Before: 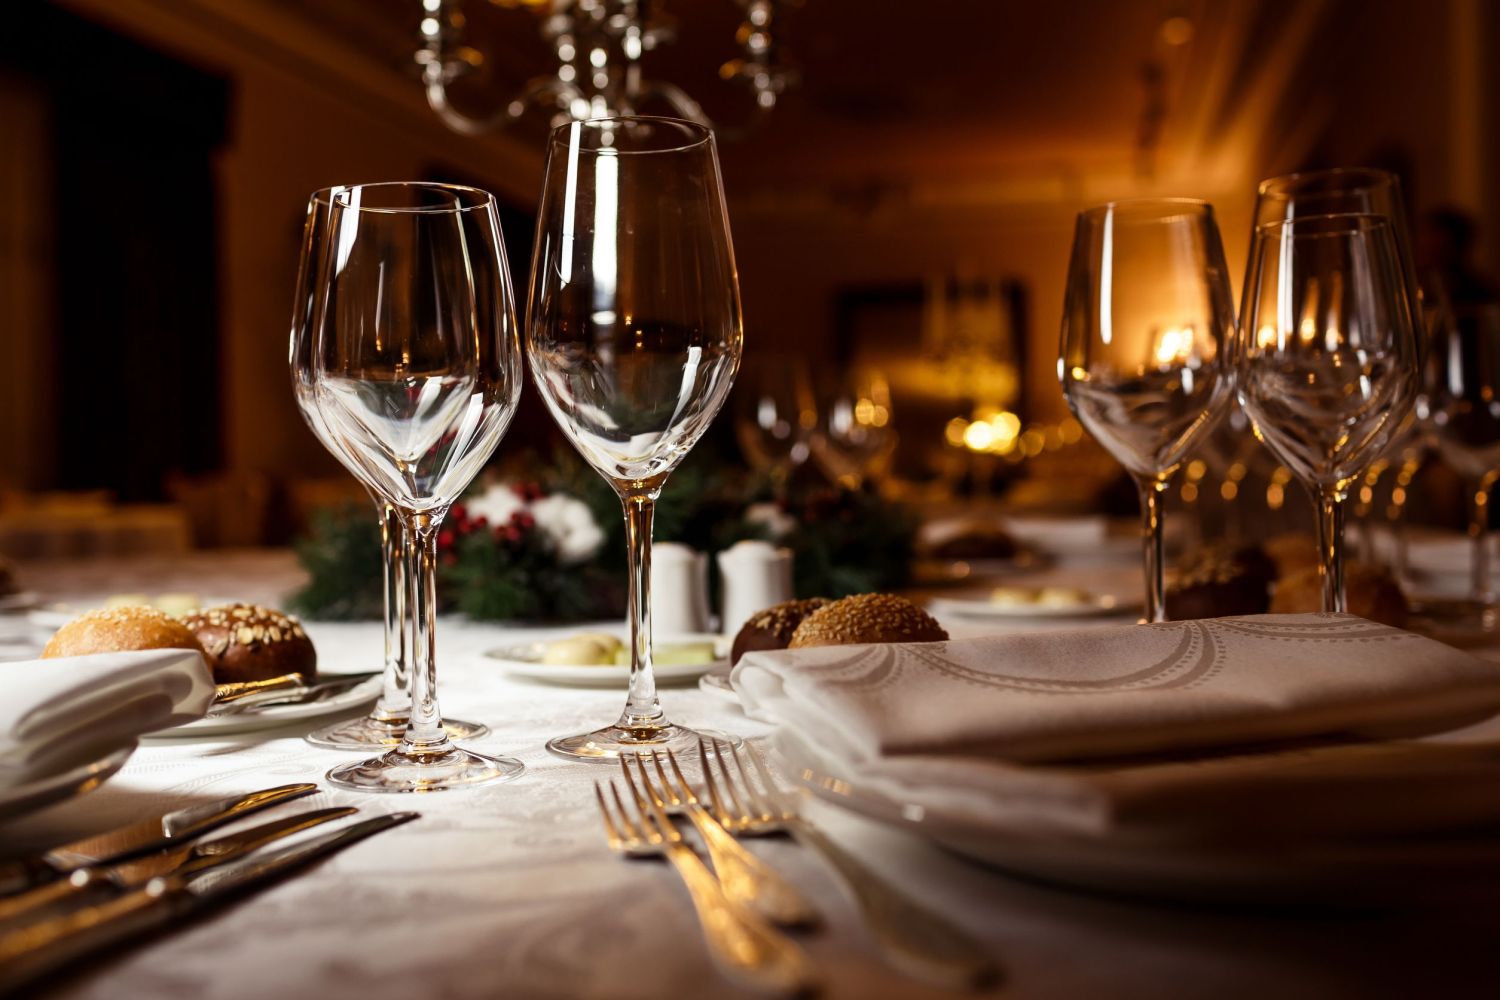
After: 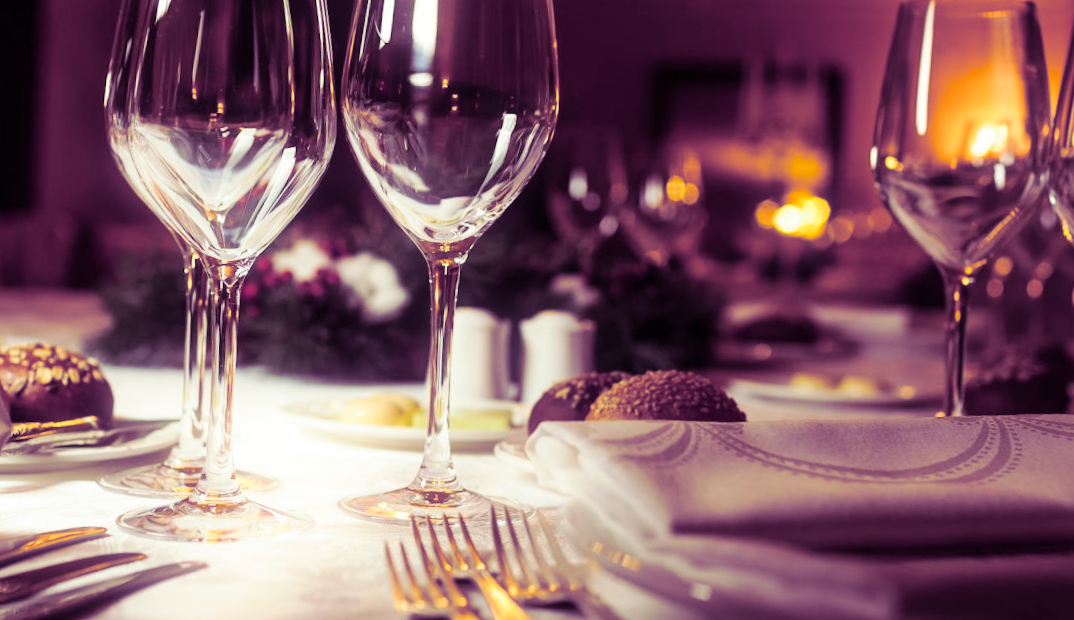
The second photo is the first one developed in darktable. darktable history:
contrast brightness saturation: brightness 0.09, saturation 0.19
split-toning: shadows › hue 277.2°, shadows › saturation 0.74
bloom: size 5%, threshold 95%, strength 15%
crop and rotate: angle -3.37°, left 9.79%, top 20.73%, right 12.42%, bottom 11.82%
